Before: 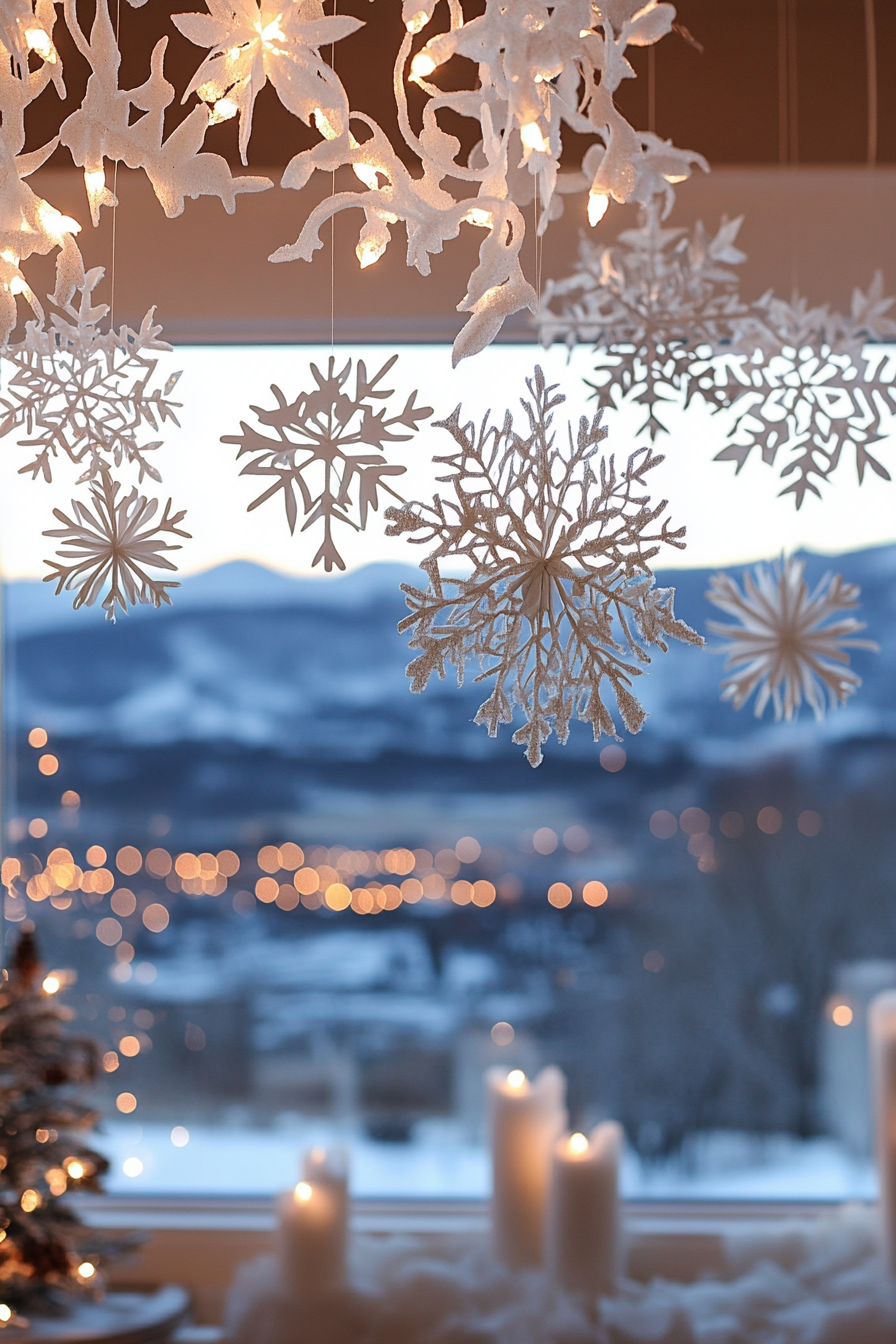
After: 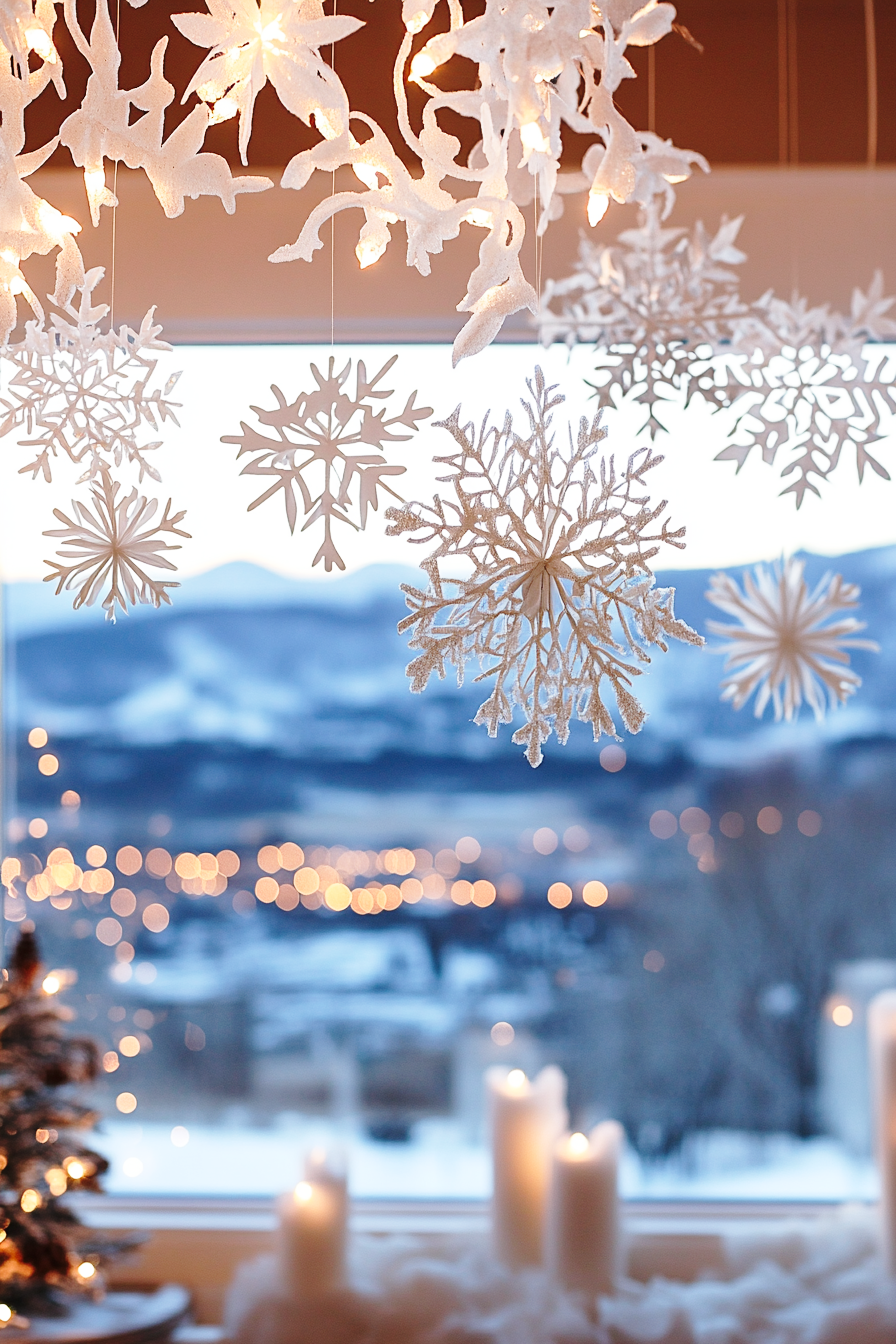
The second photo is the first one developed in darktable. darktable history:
exposure: compensate highlight preservation false
base curve: curves: ch0 [(0, 0) (0.028, 0.03) (0.121, 0.232) (0.46, 0.748) (0.859, 0.968) (1, 1)], preserve colors none
